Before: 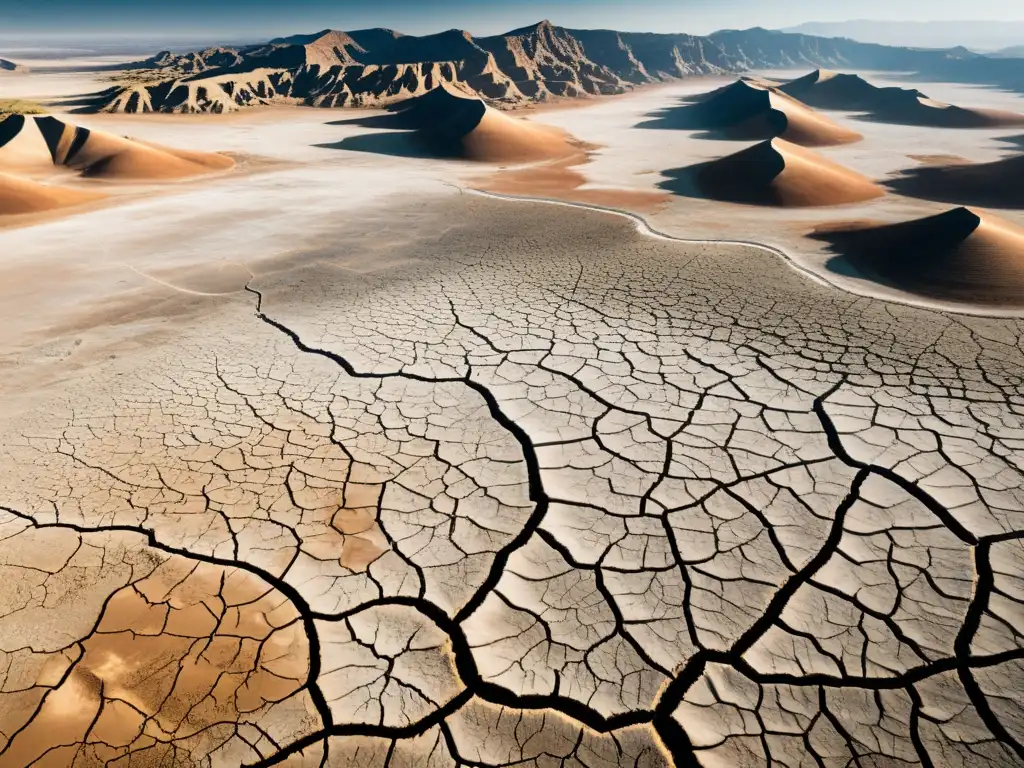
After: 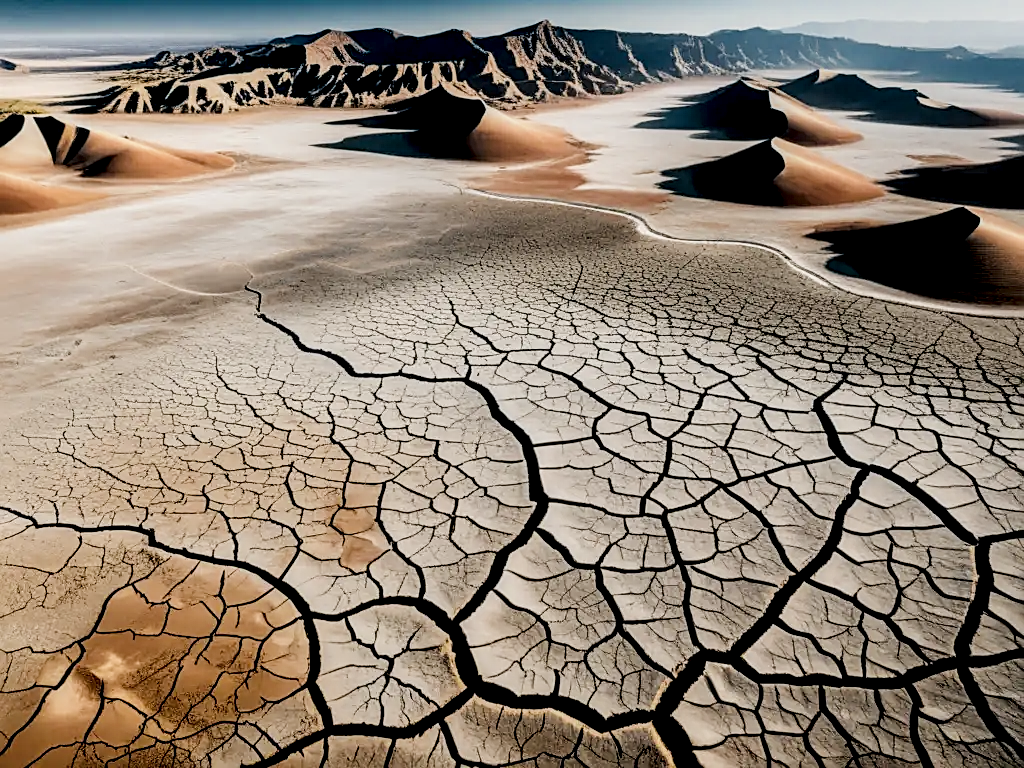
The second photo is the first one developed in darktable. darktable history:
local contrast: highlights 81%, shadows 58%, detail 175%, midtone range 0.595
filmic rgb: black relative exposure -7.46 EV, white relative exposure 4.84 EV, hardness 3.4
sharpen: on, module defaults
